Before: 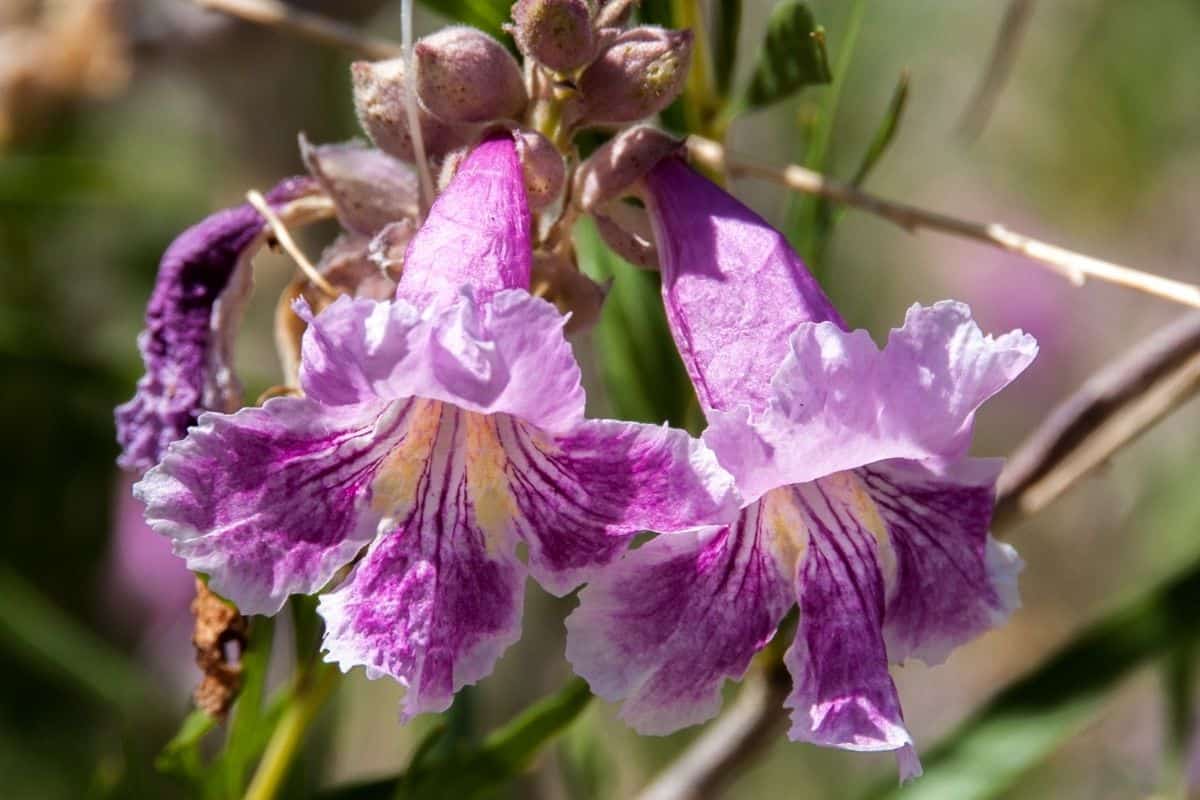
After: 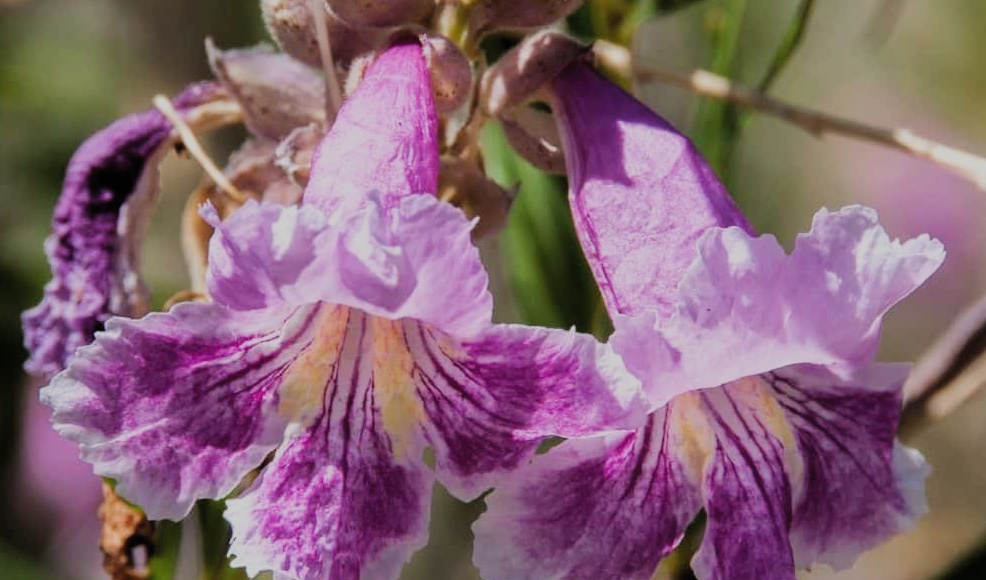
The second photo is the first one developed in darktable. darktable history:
crop: left 7.791%, top 11.969%, right 10.029%, bottom 15.415%
filmic rgb: black relative exposure -7.65 EV, white relative exposure 4.56 EV, hardness 3.61, color science v5 (2021), iterations of high-quality reconstruction 0, contrast in shadows safe, contrast in highlights safe
